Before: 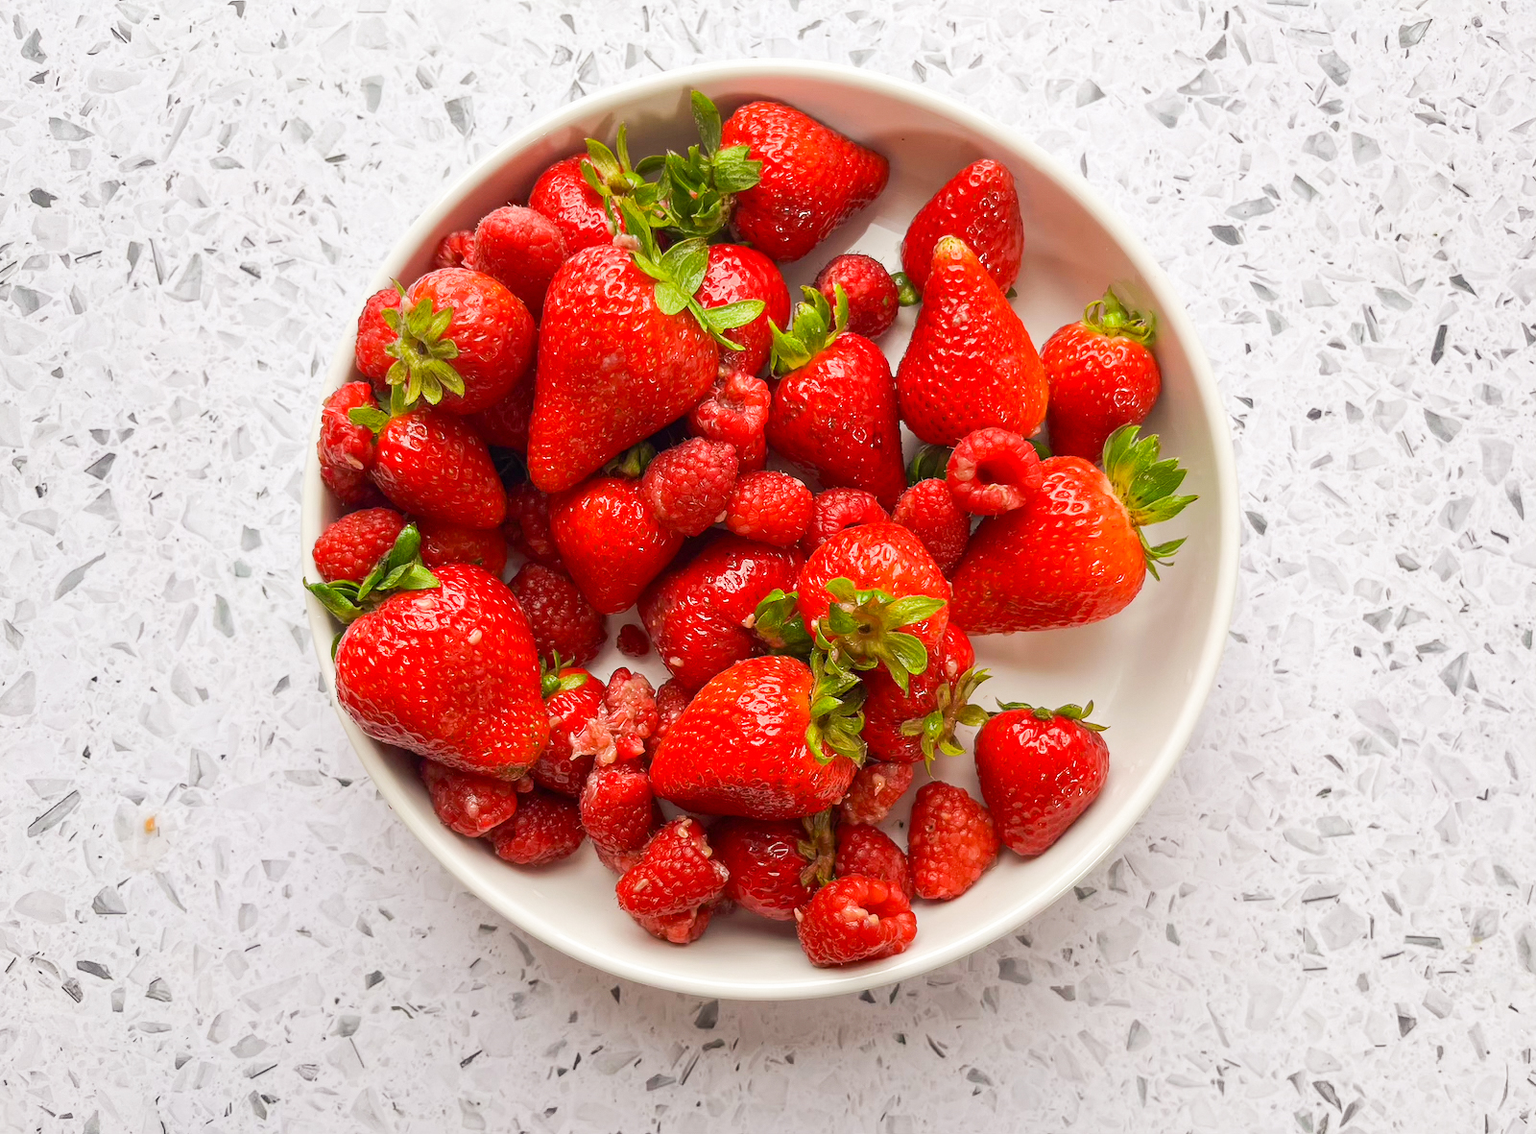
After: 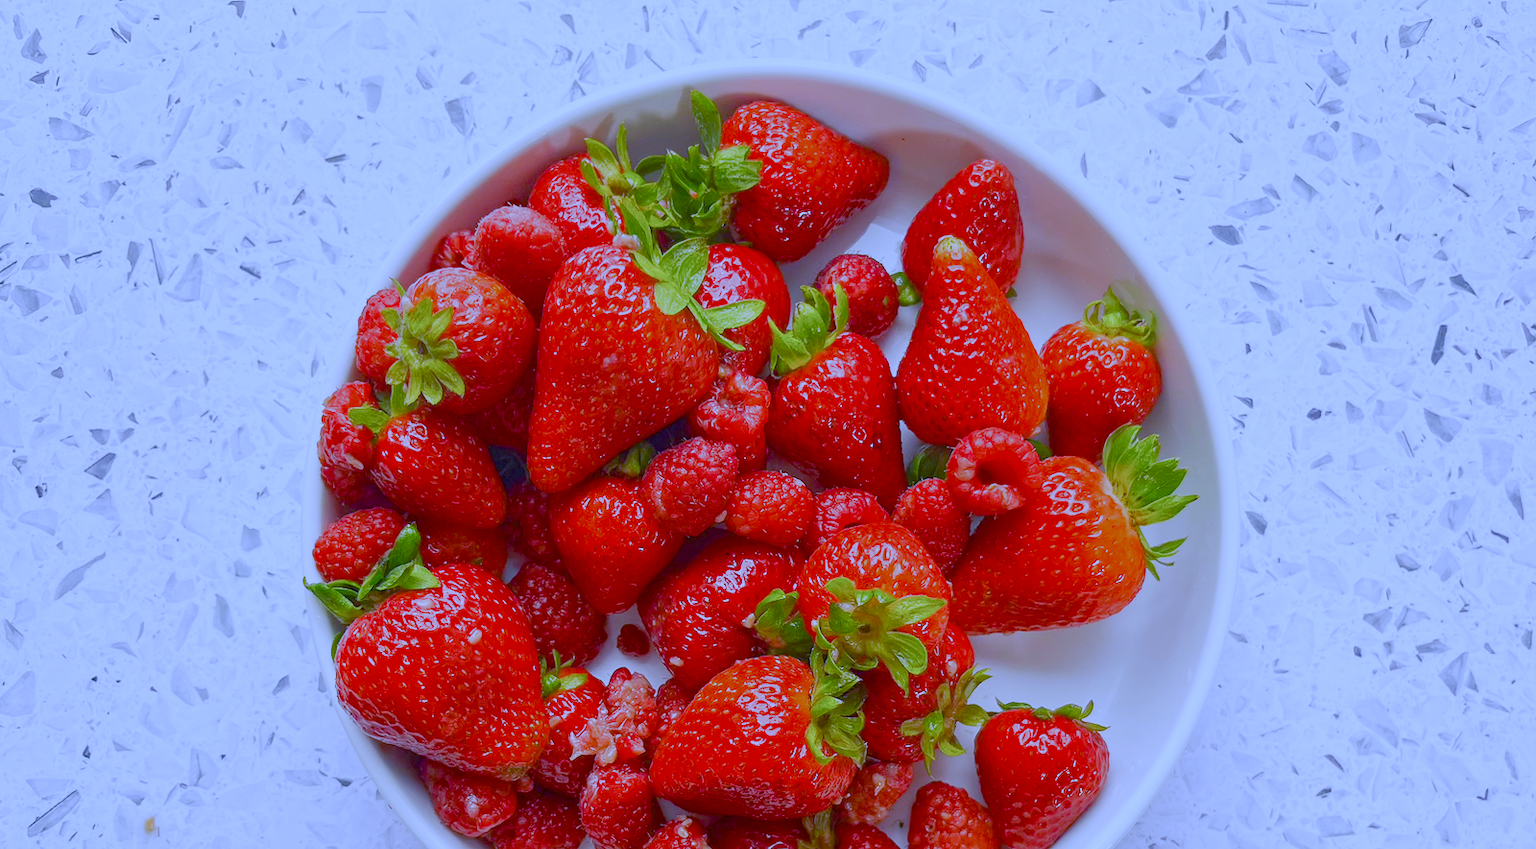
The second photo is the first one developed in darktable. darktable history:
crop: bottom 24.988%
tone equalizer: on, module defaults
color balance rgb: shadows lift › chroma 1%, shadows lift › hue 113°, highlights gain › chroma 0.2%, highlights gain › hue 333°, perceptual saturation grading › global saturation 20%, perceptual saturation grading › highlights -50%, perceptual saturation grading › shadows 25%, contrast -30%
white balance: red 0.766, blue 1.537
